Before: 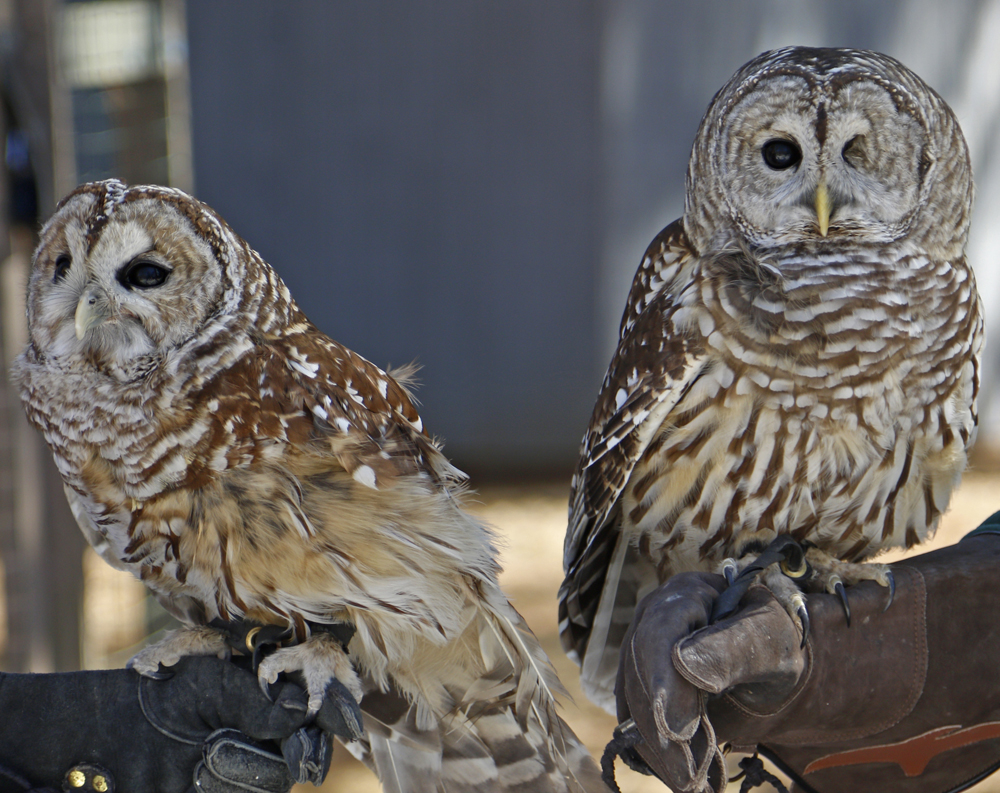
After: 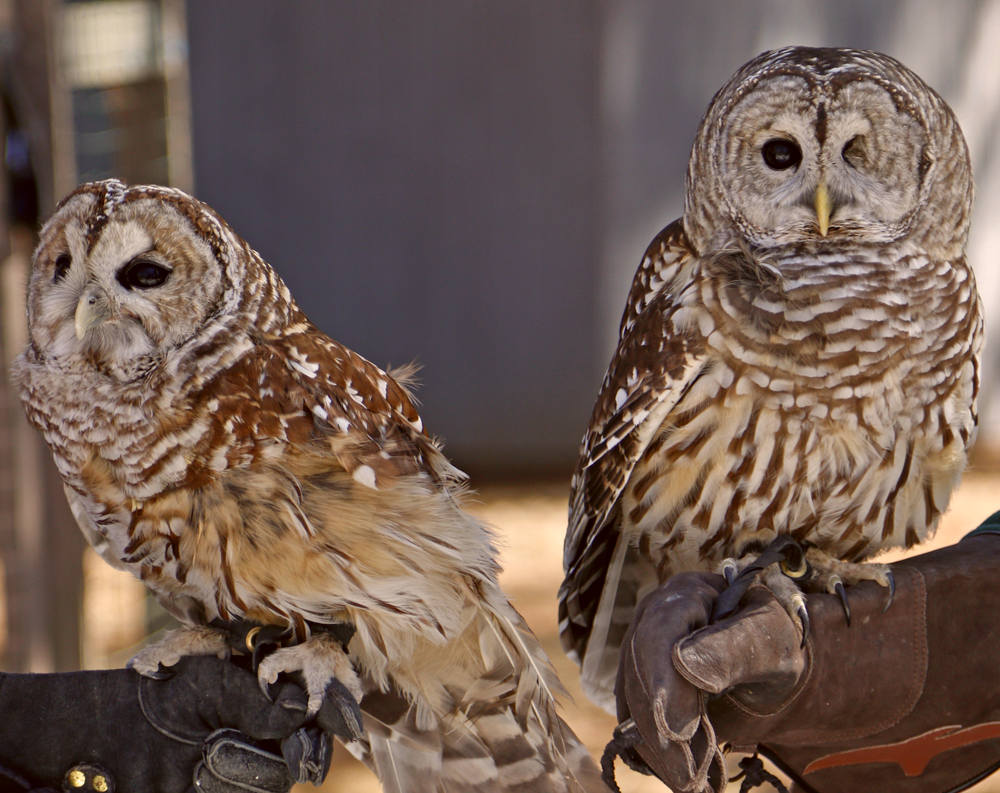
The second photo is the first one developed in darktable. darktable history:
color correction: highlights a* 6.27, highlights b* 8.19, shadows a* 5.94, shadows b* 7.23, saturation 0.9
contrast equalizer: y [[0.5 ×6], [0.5 ×6], [0.5, 0.5, 0.501, 0.545, 0.707, 0.863], [0 ×6], [0 ×6]]
